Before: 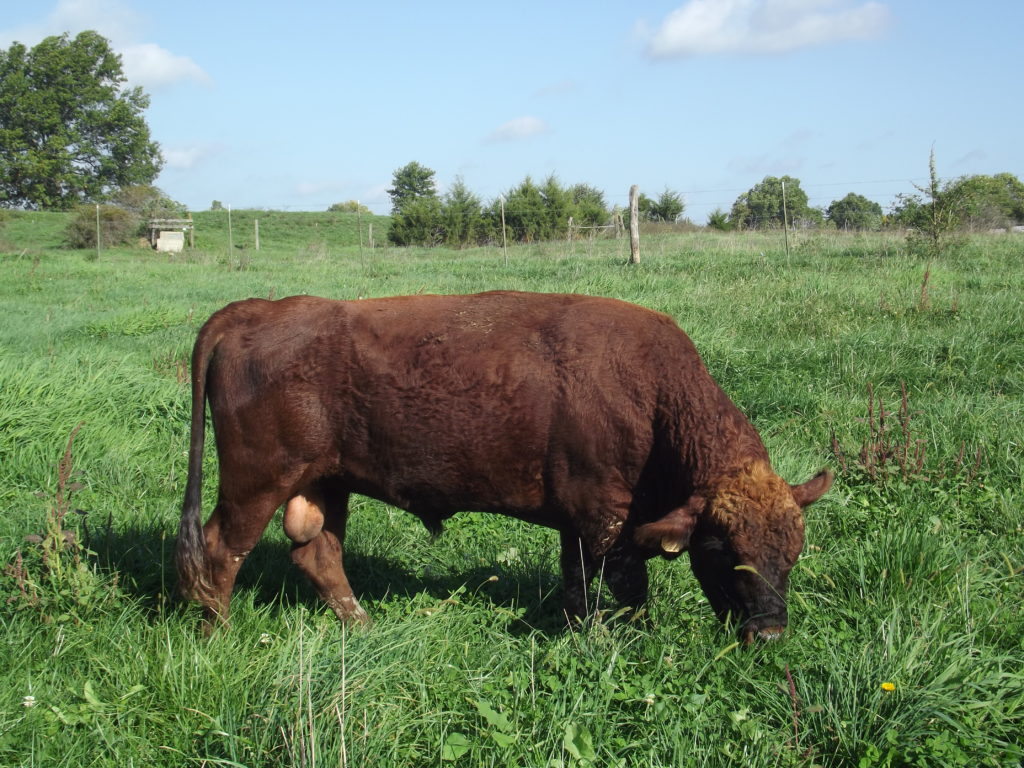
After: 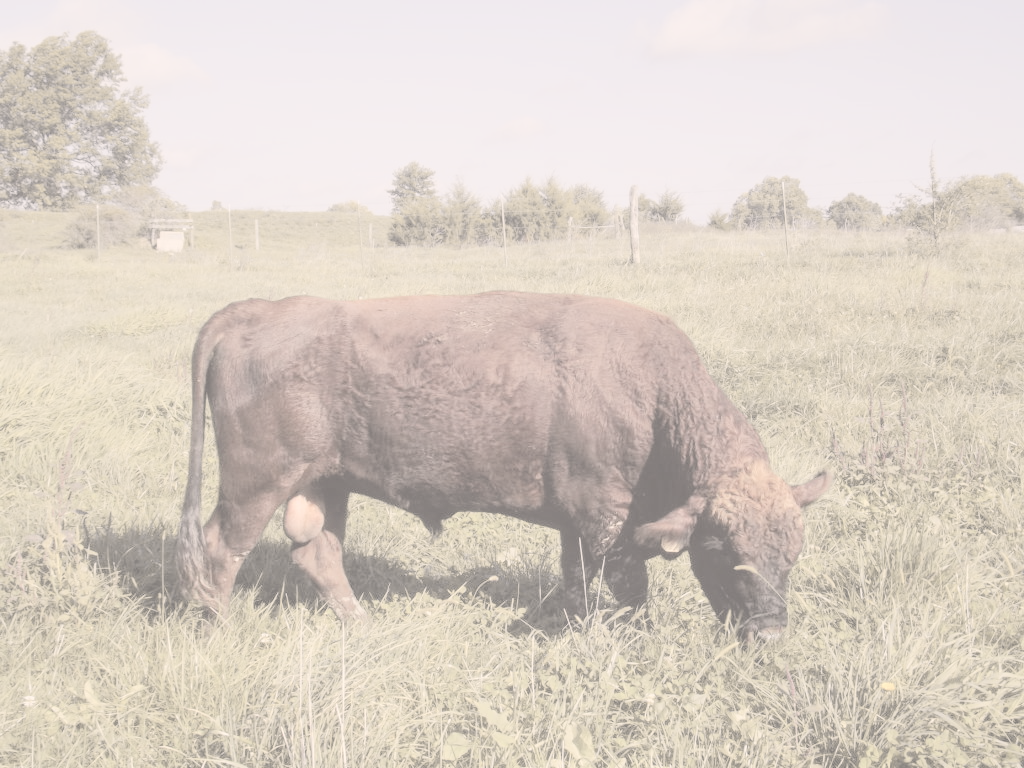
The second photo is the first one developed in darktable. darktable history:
contrast brightness saturation: contrast -0.307, brightness 0.732, saturation -0.787
color correction: highlights a* 5.49, highlights b* 5.19, saturation 0.662
local contrast: on, module defaults
tone curve: curves: ch0 [(0, 0) (0.091, 0.075) (0.389, 0.441) (0.696, 0.808) (0.844, 0.908) (0.909, 0.942) (1, 0.973)]; ch1 [(0, 0) (0.437, 0.404) (0.48, 0.486) (0.5, 0.5) (0.529, 0.556) (0.58, 0.606) (0.616, 0.654) (1, 1)]; ch2 [(0, 0) (0.442, 0.415) (0.5, 0.5) (0.535, 0.567) (0.585, 0.632) (1, 1)], color space Lab, independent channels, preserve colors none
